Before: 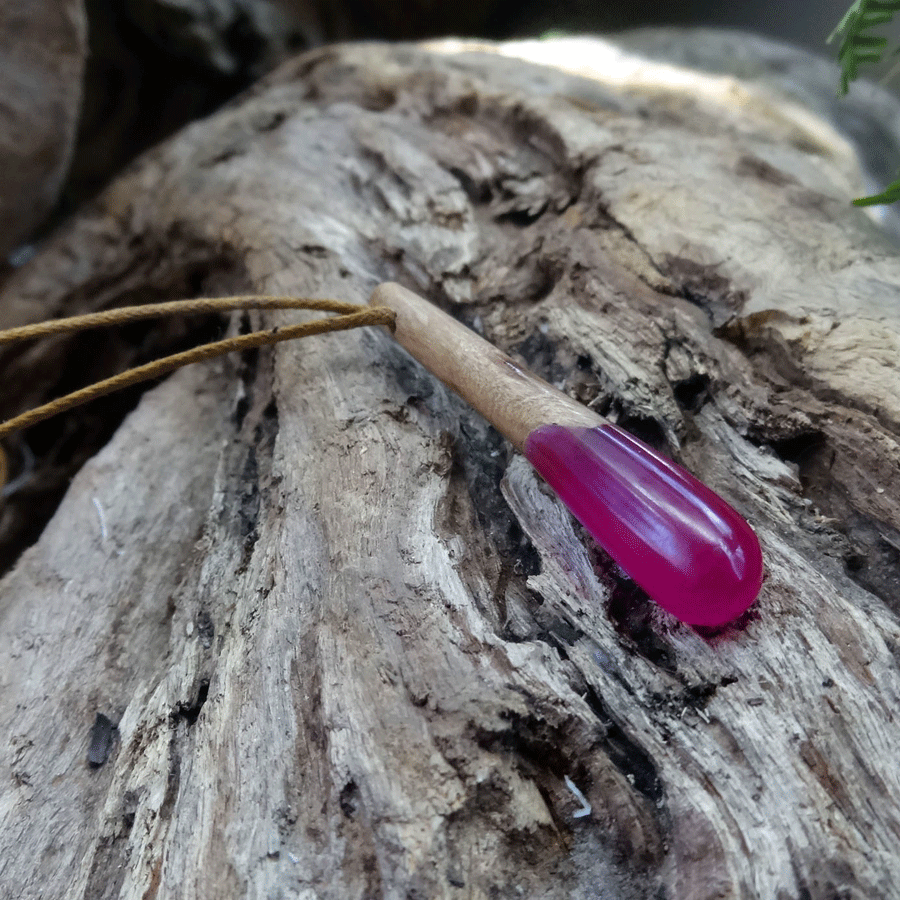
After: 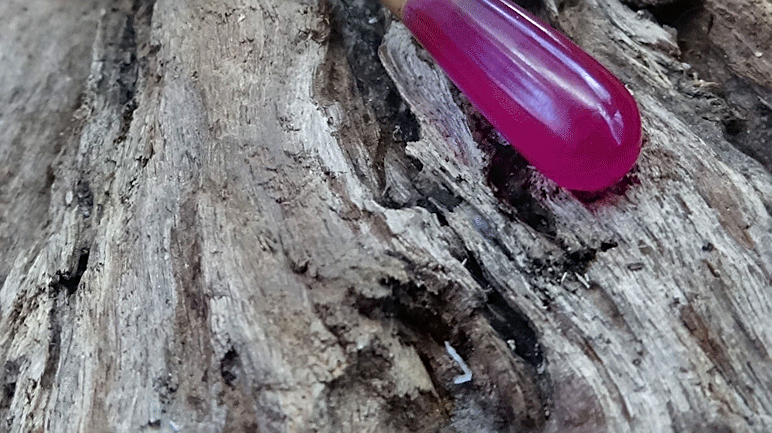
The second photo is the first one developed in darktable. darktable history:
sharpen: on, module defaults
crop and rotate: left 13.306%, top 48.129%, bottom 2.928%
rotate and perspective: rotation -0.45°, automatic cropping original format, crop left 0.008, crop right 0.992, crop top 0.012, crop bottom 0.988
shadows and highlights: soften with gaussian
